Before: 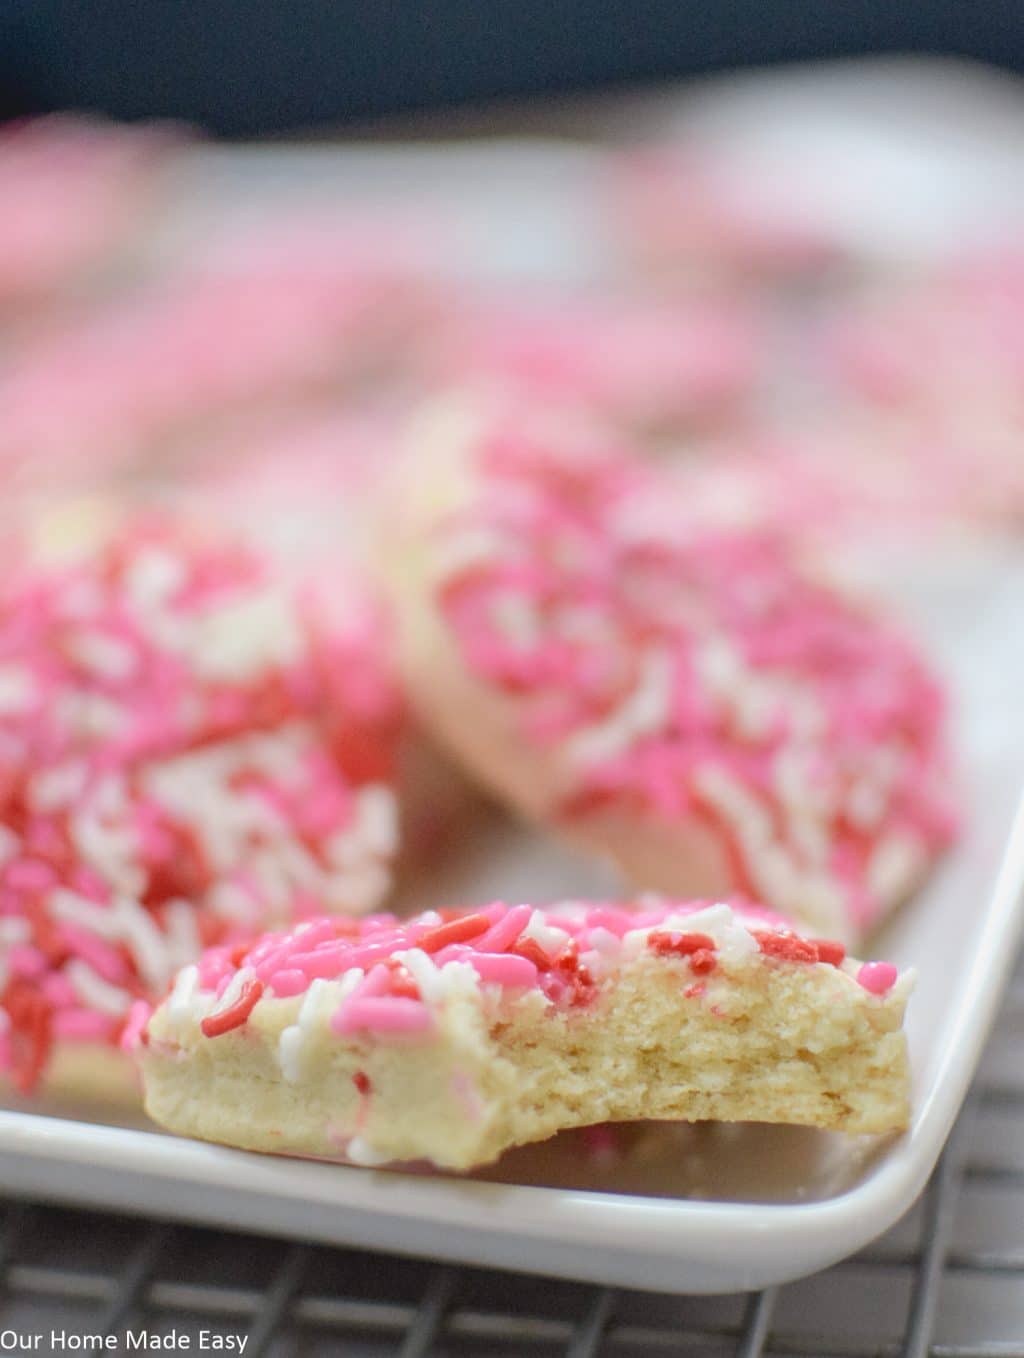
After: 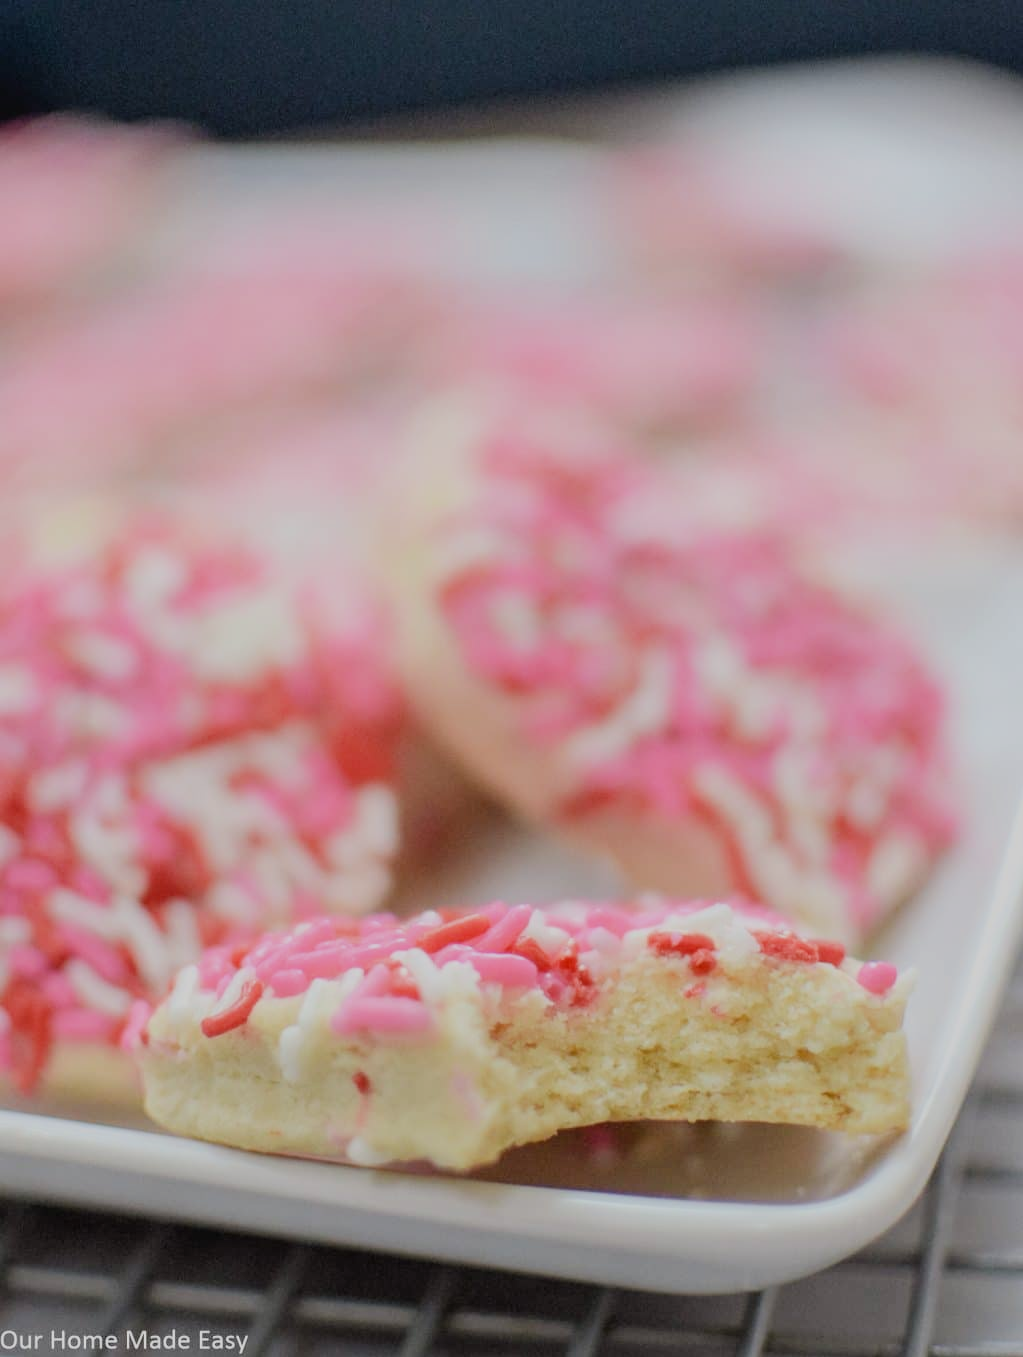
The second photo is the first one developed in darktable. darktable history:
filmic rgb: black relative exposure -16 EV, white relative exposure 6.92 EV, hardness 4.7
